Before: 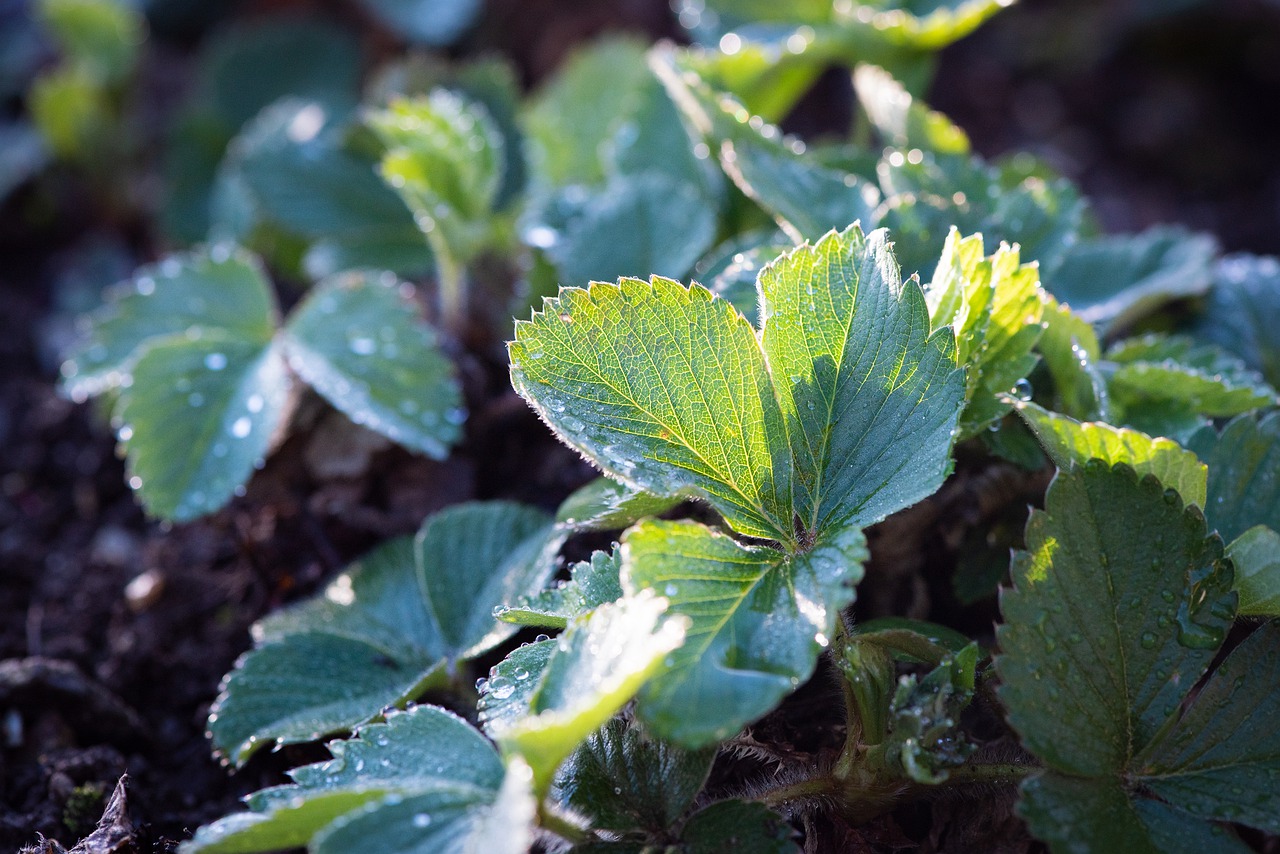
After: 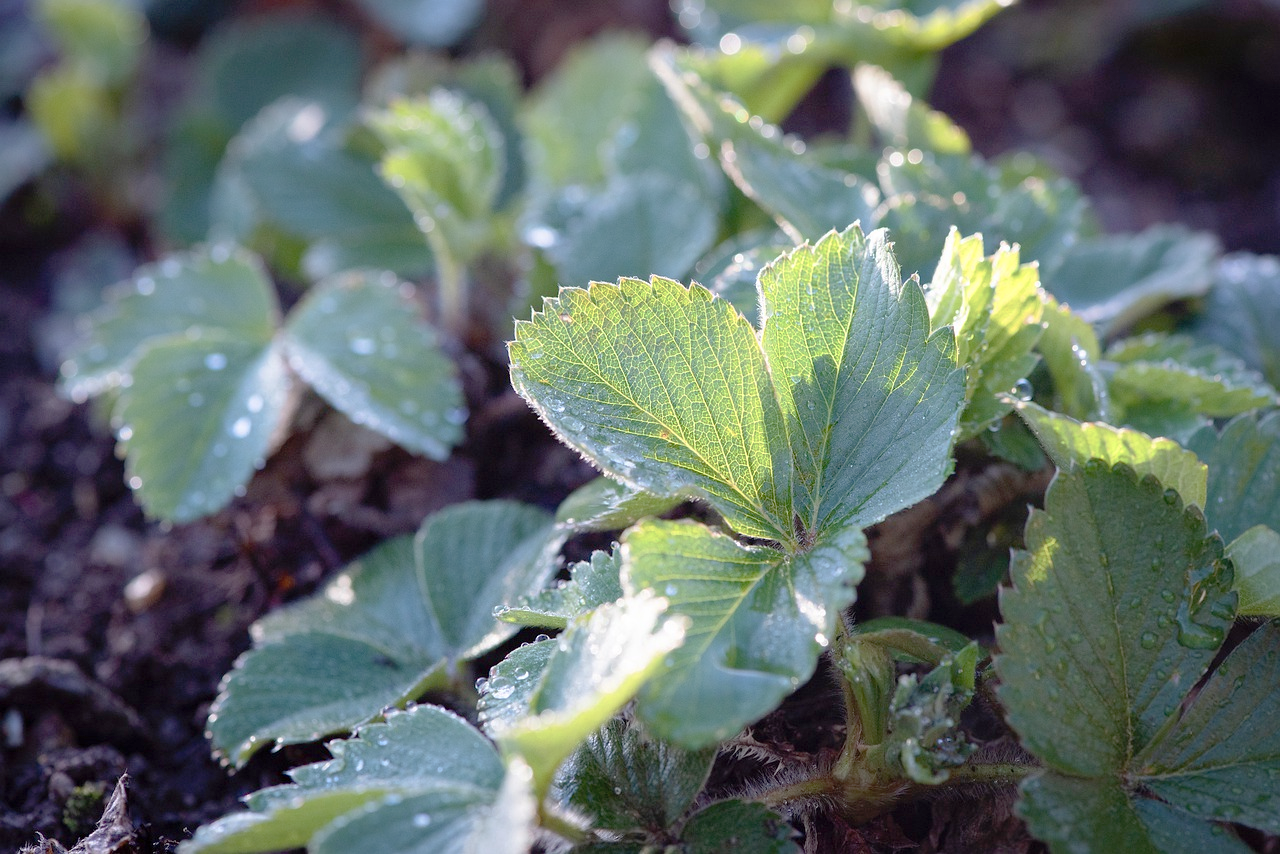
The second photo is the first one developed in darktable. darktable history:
tone curve: curves: ch0 [(0, 0) (0.004, 0.008) (0.077, 0.156) (0.169, 0.29) (0.774, 0.774) (1, 1)], preserve colors none
color balance rgb: perceptual saturation grading › global saturation -2.212%, perceptual saturation grading › highlights -7.244%, perceptual saturation grading › mid-tones 8.639%, perceptual saturation grading › shadows 4.786%, saturation formula JzAzBz (2021)
